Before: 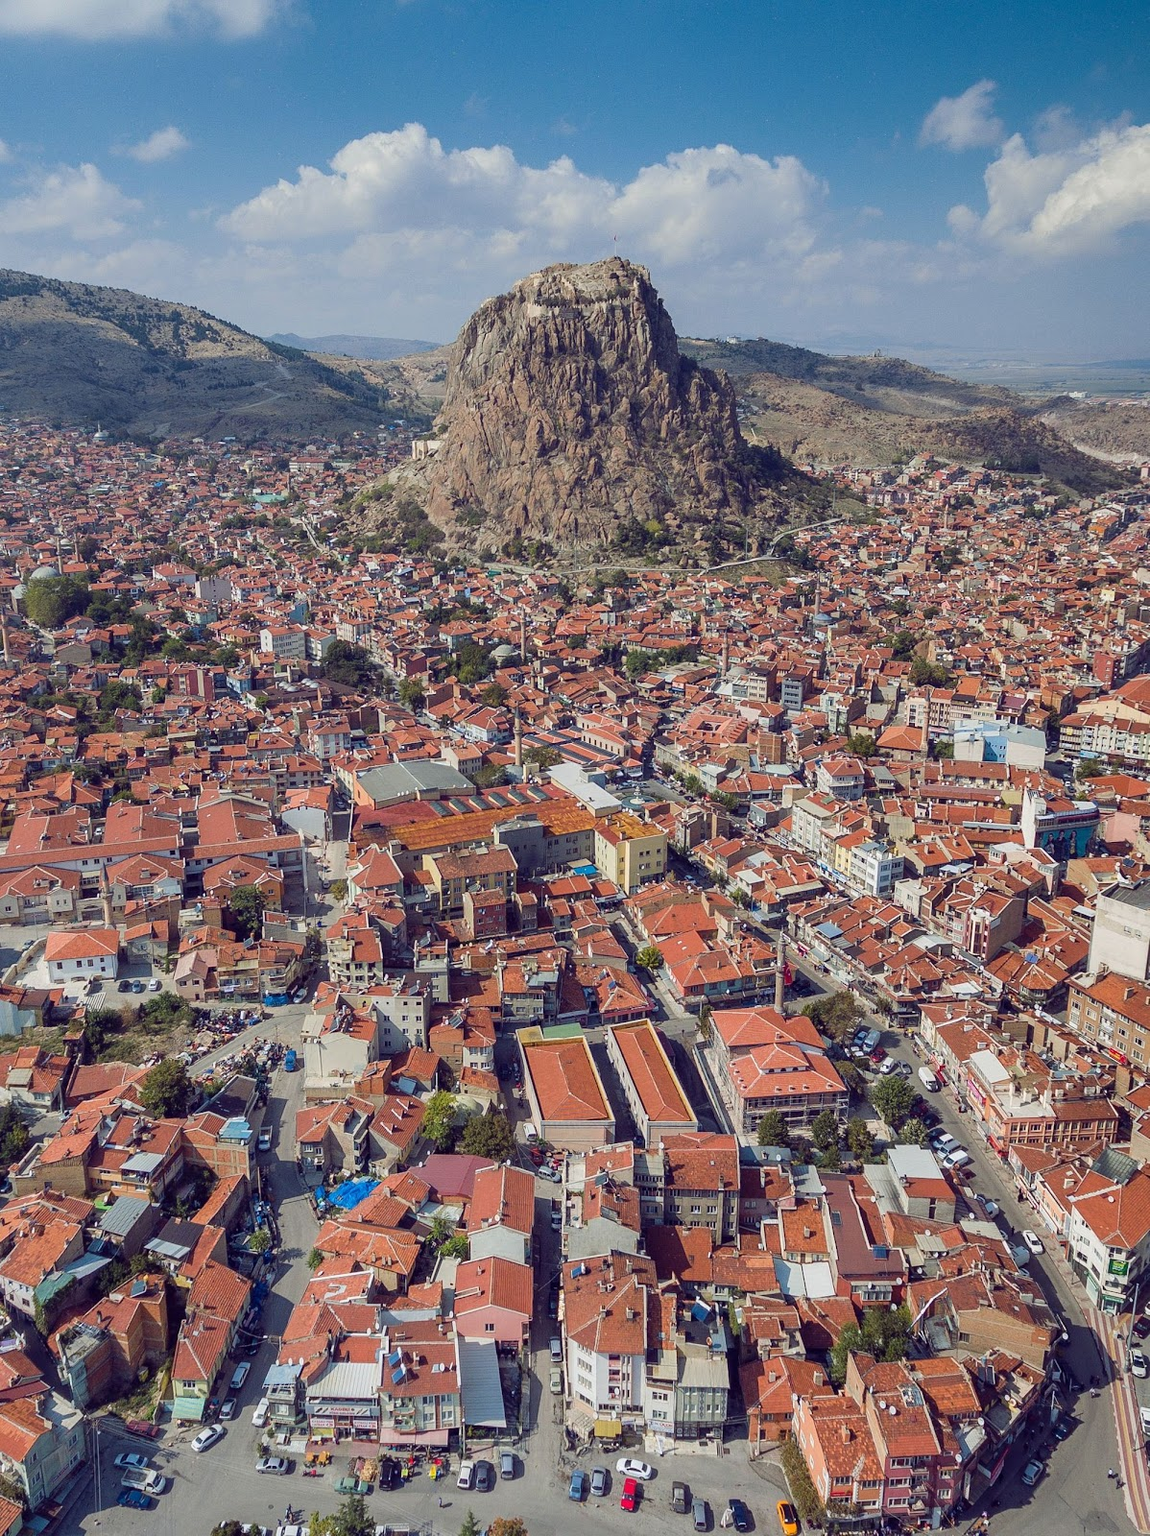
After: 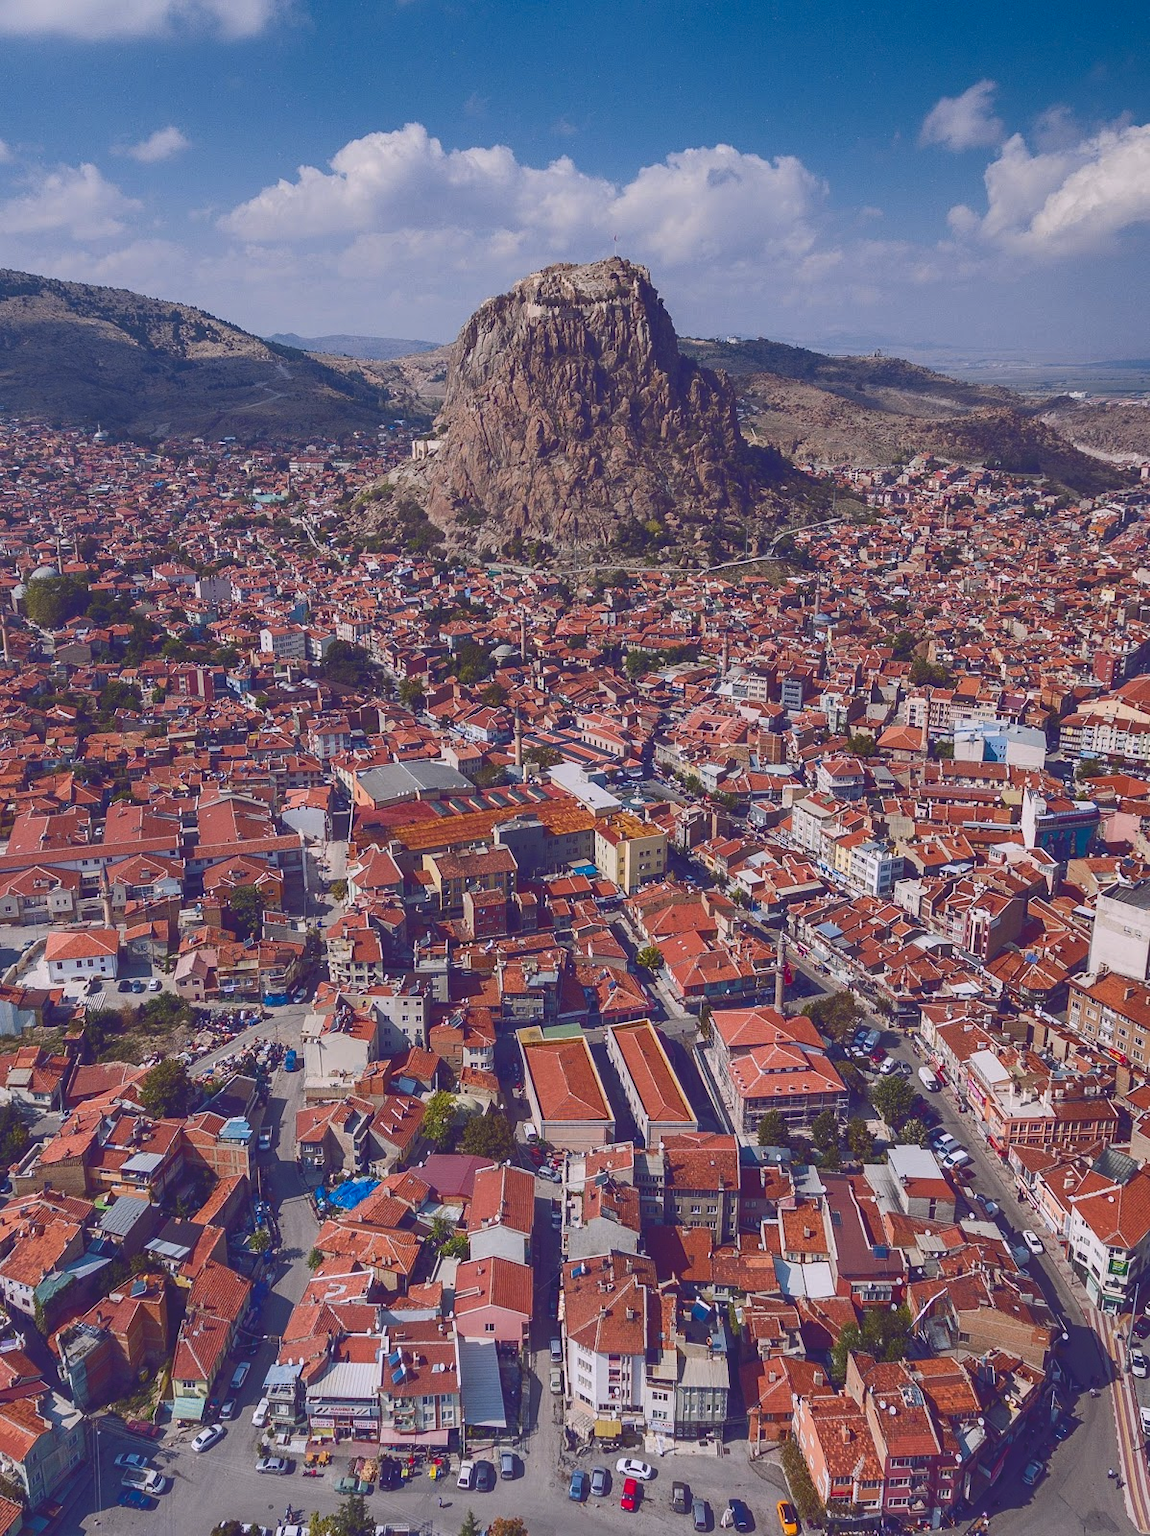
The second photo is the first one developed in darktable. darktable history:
tone curve: curves: ch0 [(0, 0.142) (0.384, 0.314) (0.752, 0.711) (0.991, 0.95)]; ch1 [(0.006, 0.129) (0.346, 0.384) (1, 1)]; ch2 [(0.003, 0.057) (0.261, 0.248) (1, 1)], color space Lab, independent channels, preserve colors none
